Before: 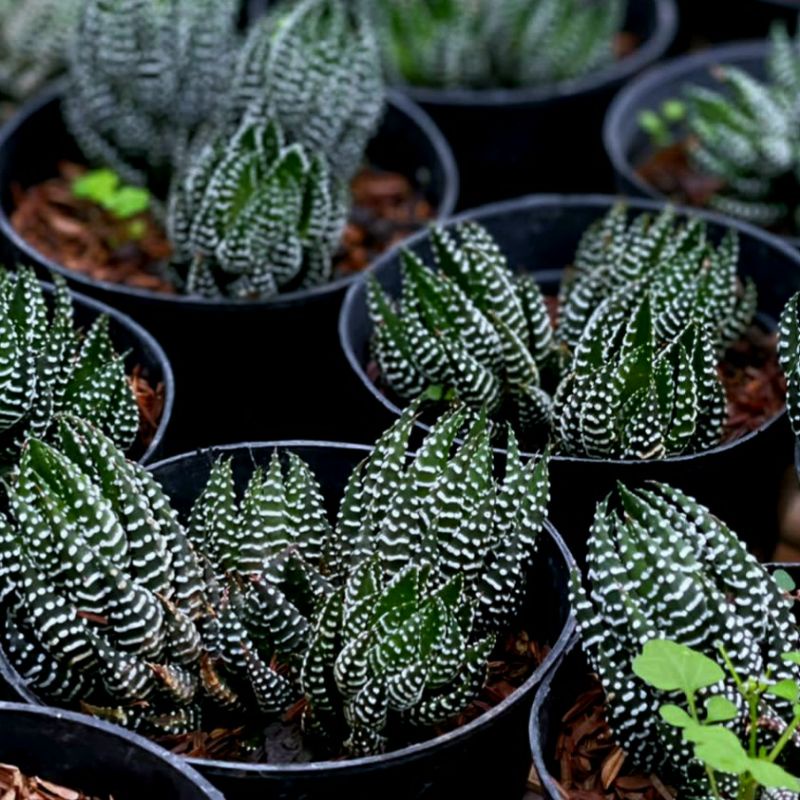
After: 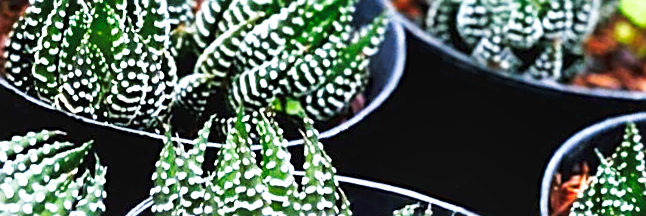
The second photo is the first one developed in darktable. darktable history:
exposure: black level correction 0, exposure 1.5 EV, compensate exposure bias true, compensate highlight preservation false
local contrast: mode bilateral grid, contrast 25, coarseness 60, detail 151%, midtone range 0.2
crop and rotate: angle 16.12°, top 30.835%, bottom 35.653%
sharpen: on, module defaults
tone curve: curves: ch0 [(0, 0) (0.003, 0.045) (0.011, 0.054) (0.025, 0.069) (0.044, 0.083) (0.069, 0.101) (0.1, 0.119) (0.136, 0.146) (0.177, 0.177) (0.224, 0.221) (0.277, 0.277) (0.335, 0.362) (0.399, 0.452) (0.468, 0.571) (0.543, 0.666) (0.623, 0.758) (0.709, 0.853) (0.801, 0.896) (0.898, 0.945) (1, 1)], preserve colors none
tone equalizer: on, module defaults
